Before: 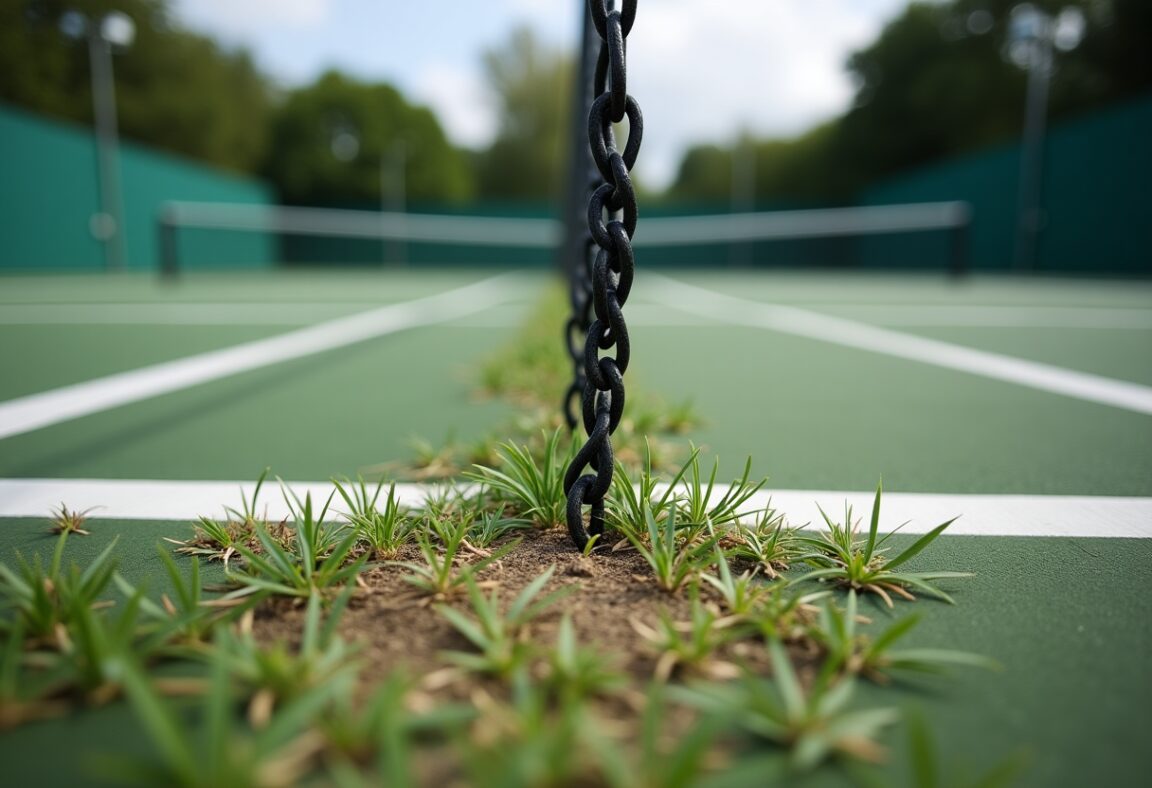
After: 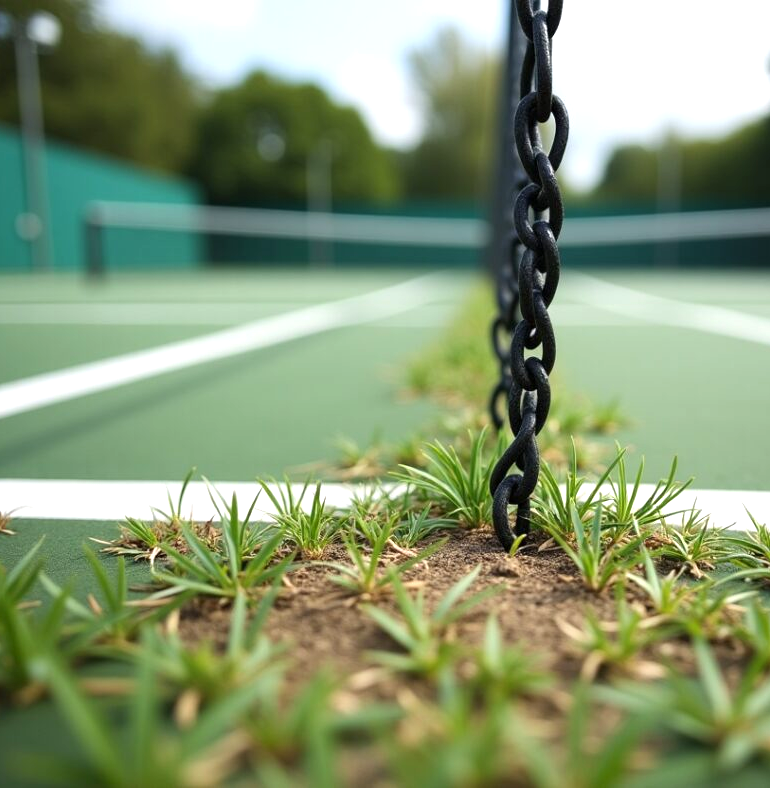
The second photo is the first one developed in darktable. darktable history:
exposure: exposure 0.57 EV, compensate exposure bias true, compensate highlight preservation false
crop and rotate: left 6.482%, right 26.599%
